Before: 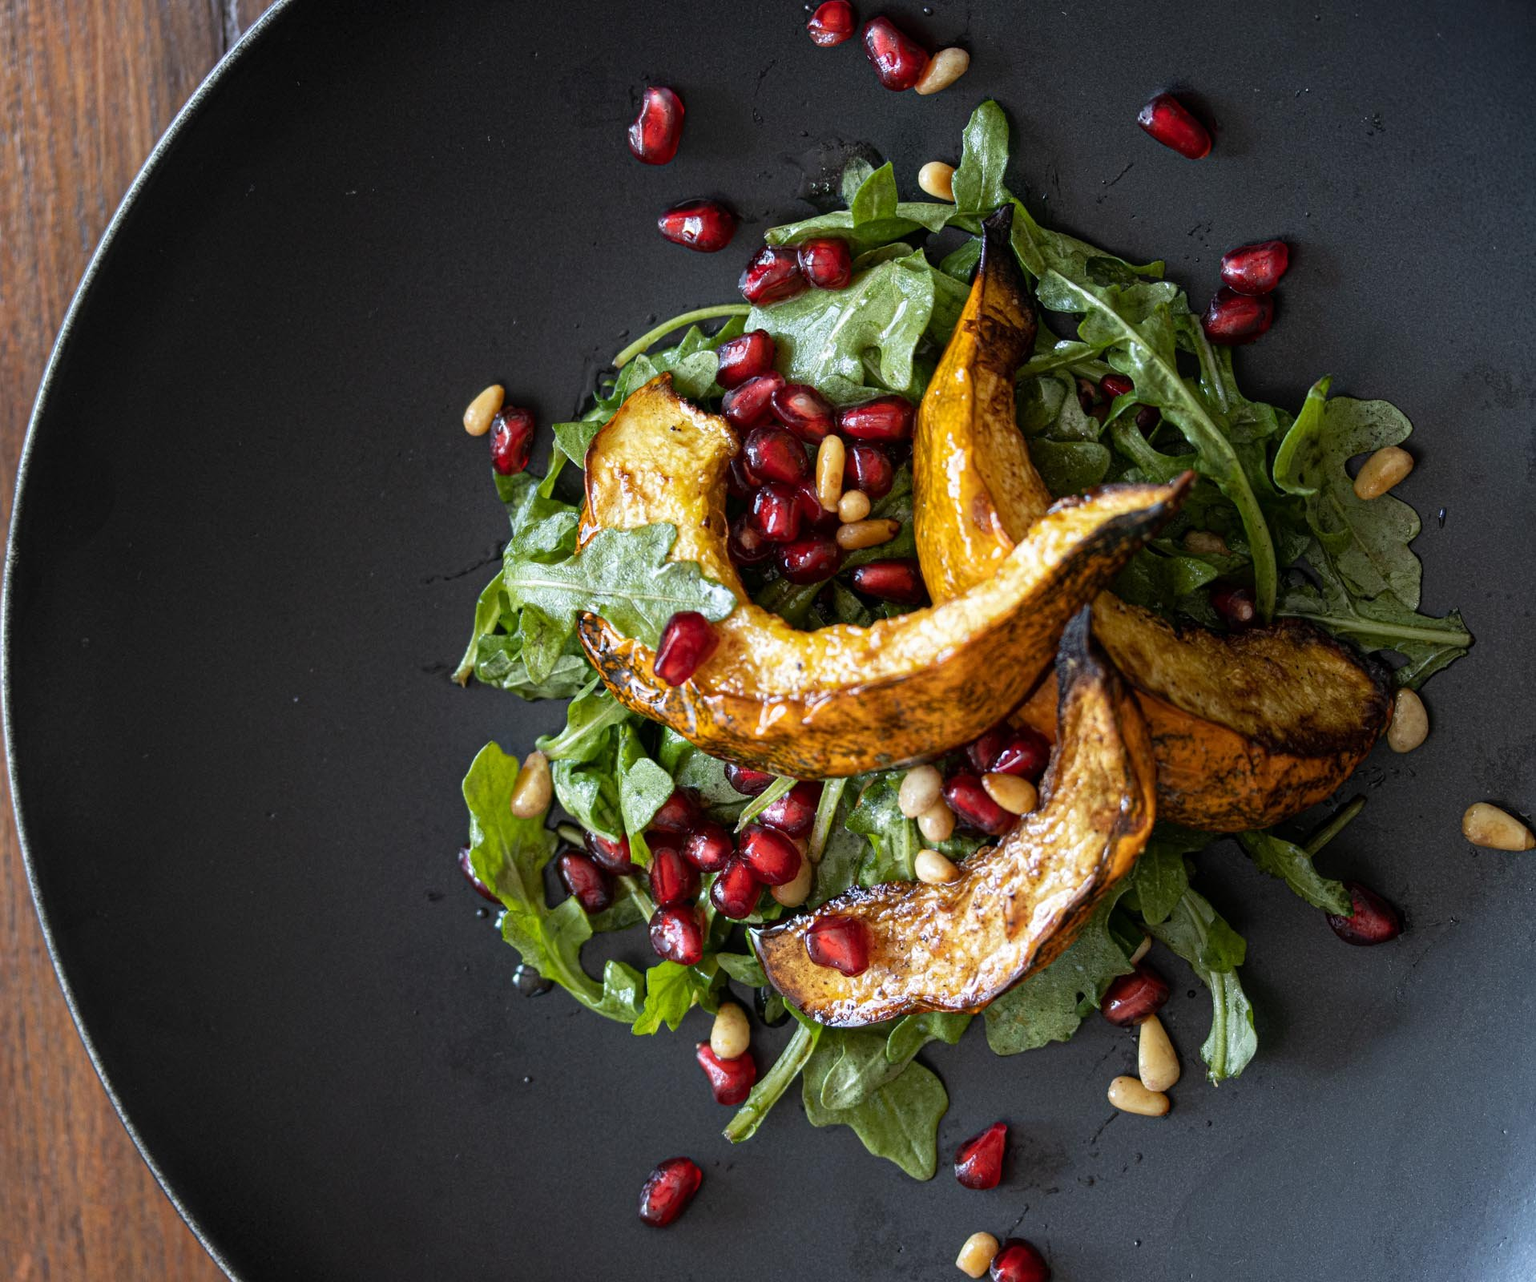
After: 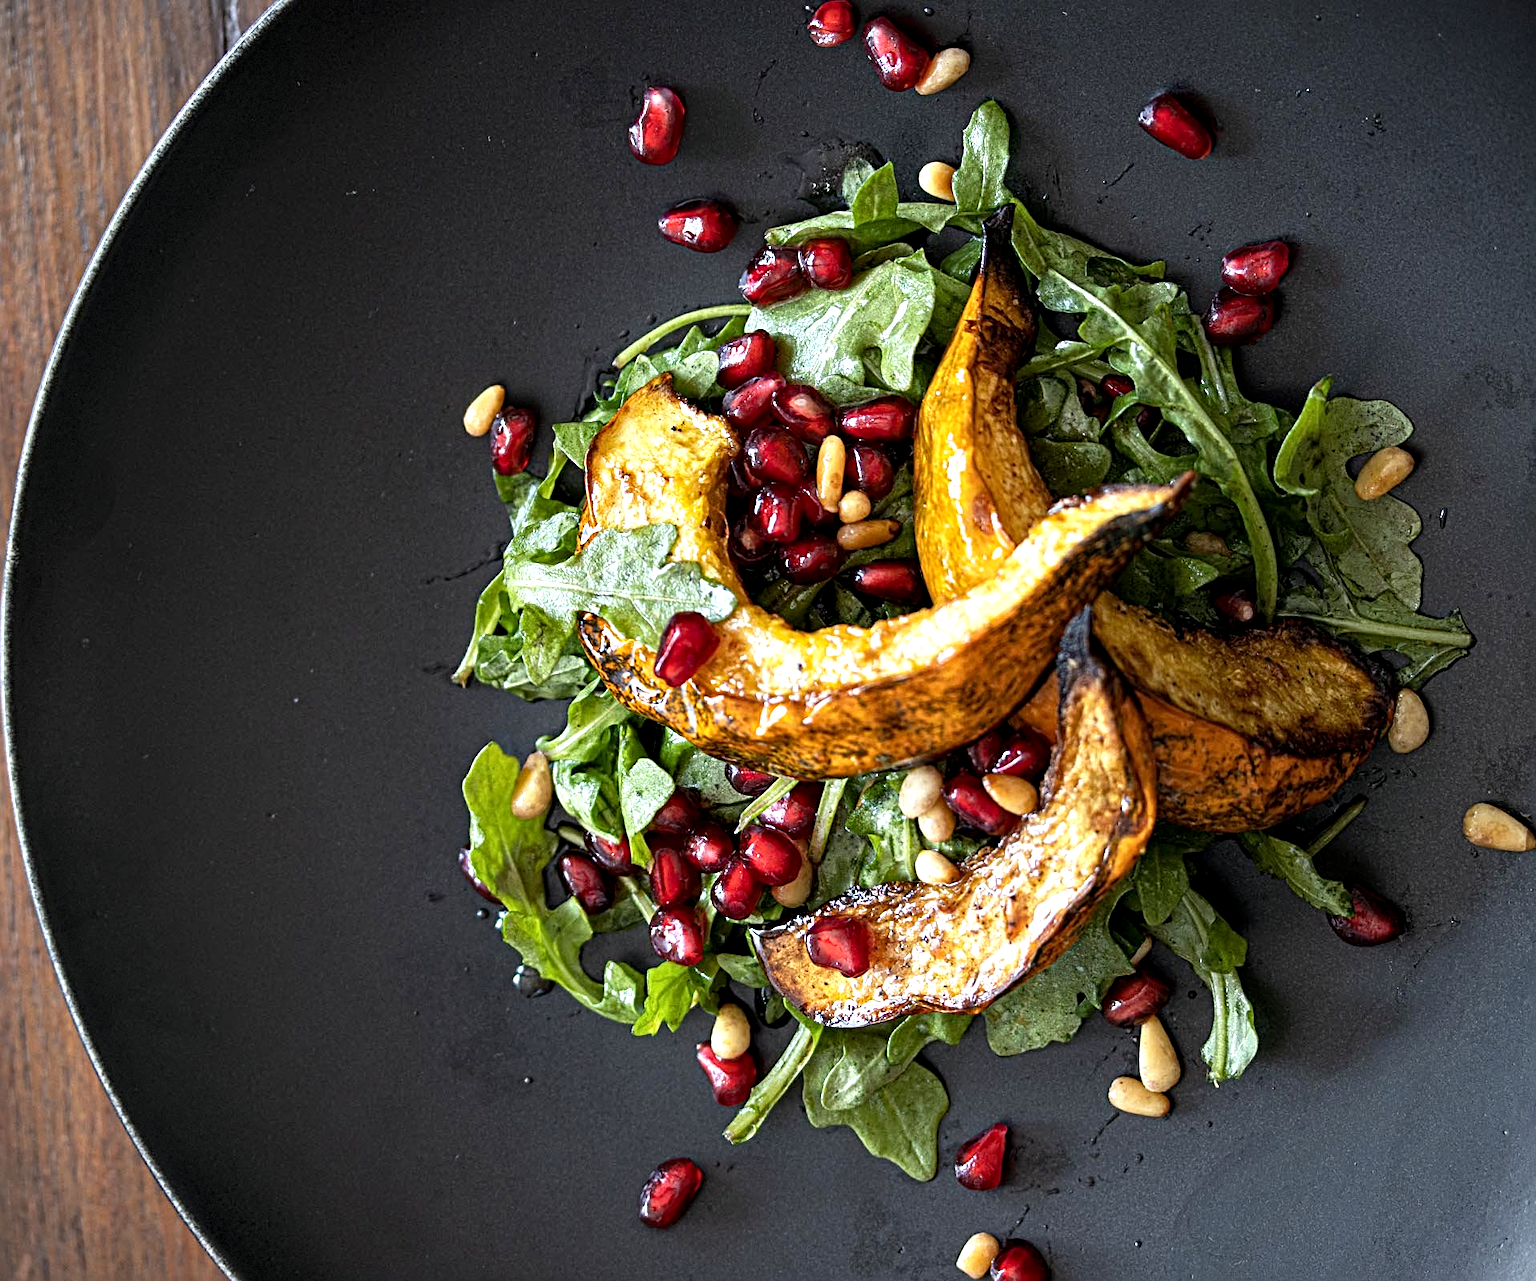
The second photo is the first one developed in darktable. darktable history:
contrast equalizer: y [[0.6 ×6], [0.55 ×6], [0 ×6], [0 ×6], [0 ×6]], mix 0.316
exposure: exposure 0.362 EV, compensate exposure bias true, compensate highlight preservation false
sharpen: radius 3.12
color correction: highlights b* 0.024
vignetting: fall-off start 91.61%, dithering 8-bit output
